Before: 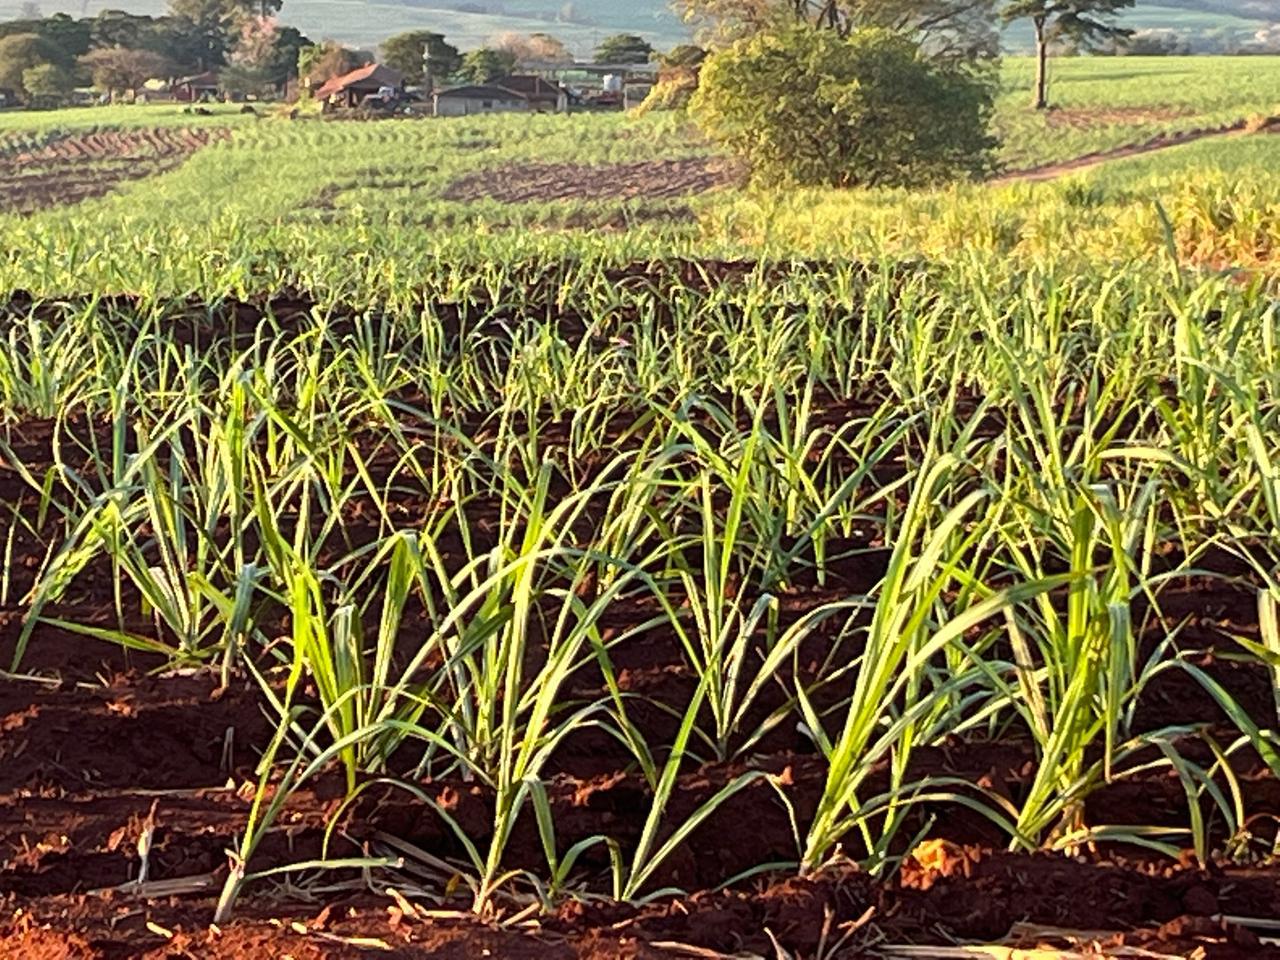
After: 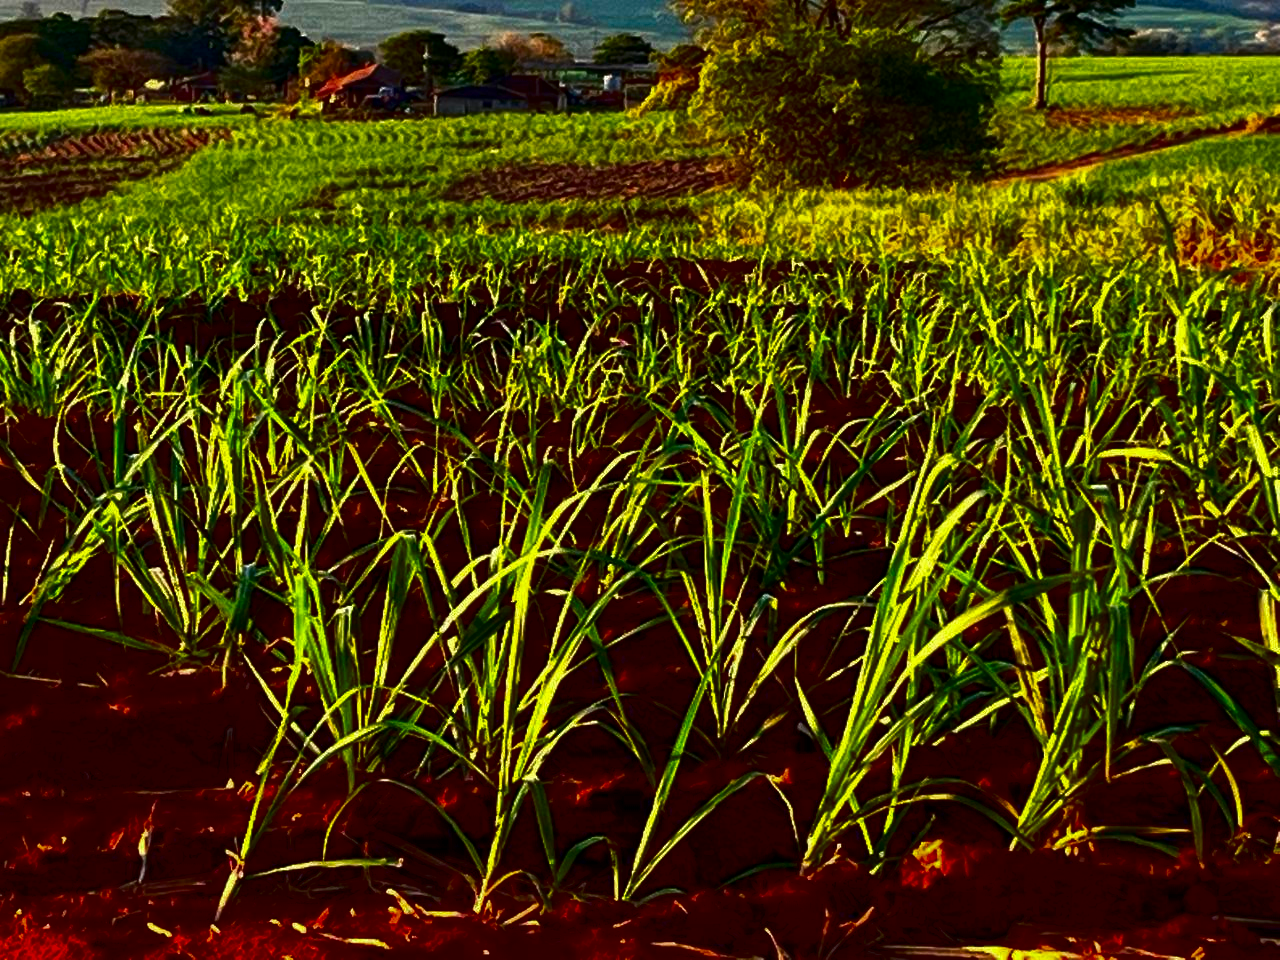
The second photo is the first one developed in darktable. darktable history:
contrast brightness saturation: brightness -1, saturation 1
local contrast: highlights 100%, shadows 100%, detail 120%, midtone range 0.2
